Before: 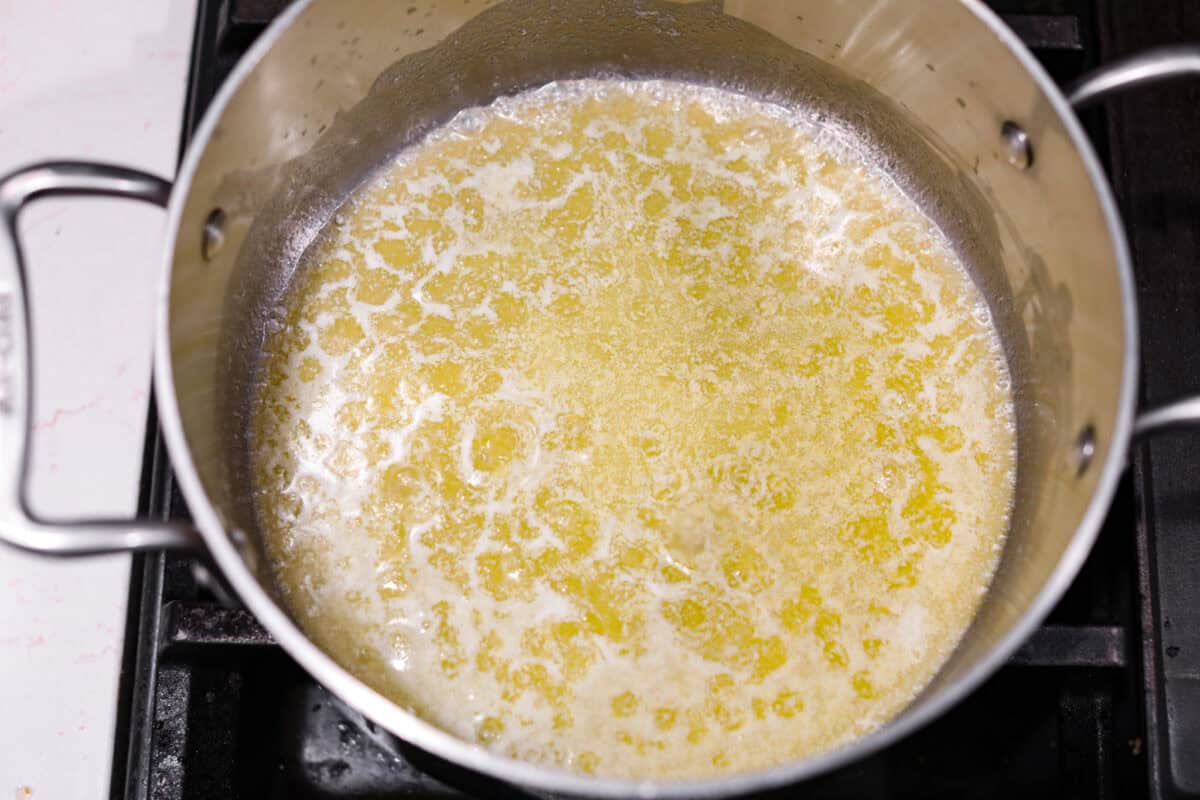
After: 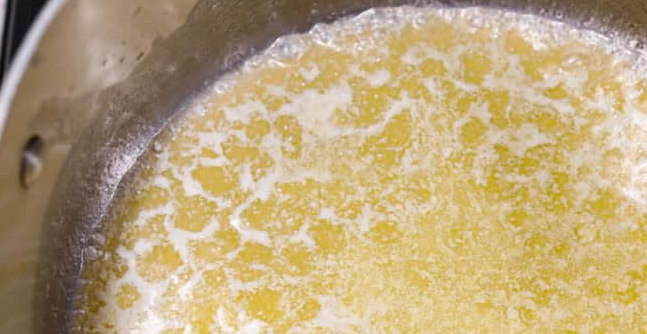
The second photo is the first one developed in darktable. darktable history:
crop: left 15.173%, top 9.247%, right 30.884%, bottom 48.994%
